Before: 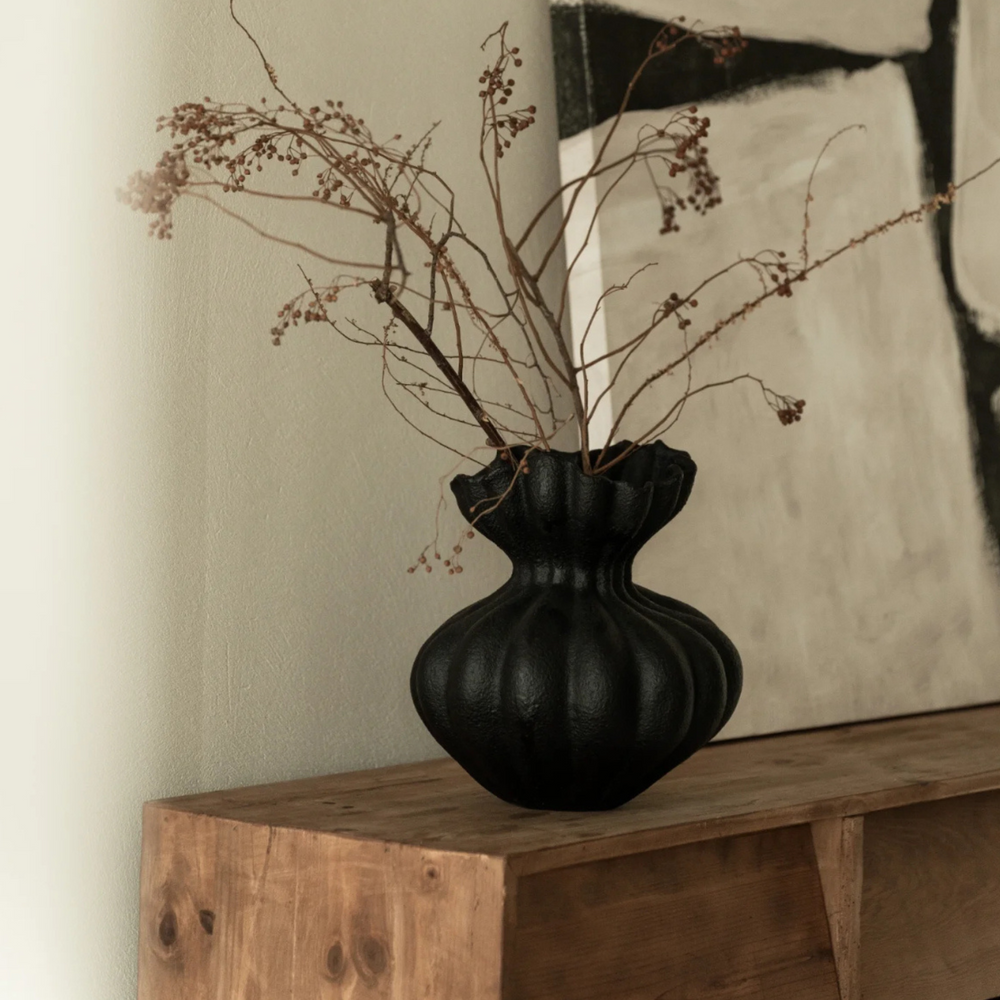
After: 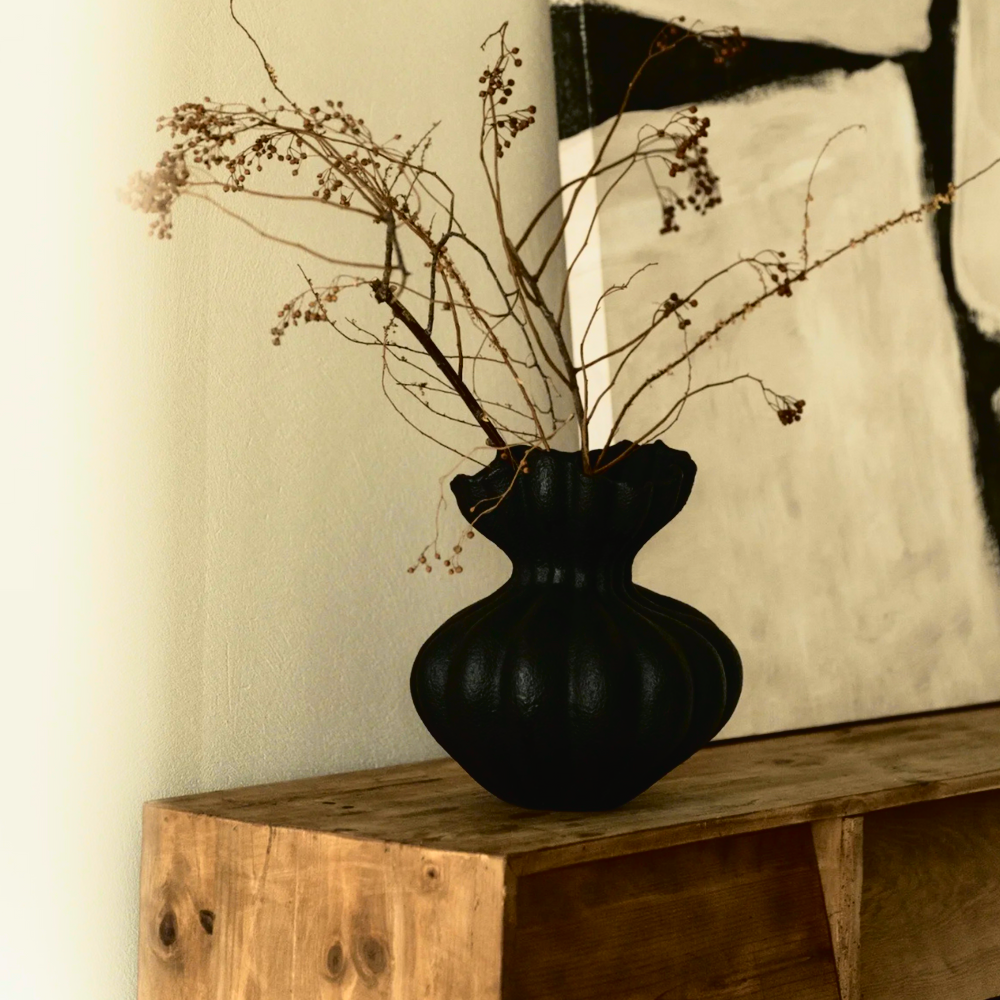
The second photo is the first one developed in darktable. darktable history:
tone curve: curves: ch0 [(0, 0.022) (0.177, 0.086) (0.392, 0.438) (0.704, 0.844) (0.858, 0.938) (1, 0.981)]; ch1 [(0, 0) (0.402, 0.36) (0.476, 0.456) (0.498, 0.497) (0.518, 0.521) (0.58, 0.598) (0.619, 0.65) (0.692, 0.737) (1, 1)]; ch2 [(0, 0) (0.415, 0.438) (0.483, 0.499) (0.503, 0.503) (0.526, 0.532) (0.563, 0.604) (0.626, 0.697) (0.699, 0.753) (0.997, 0.858)], color space Lab, independent channels
